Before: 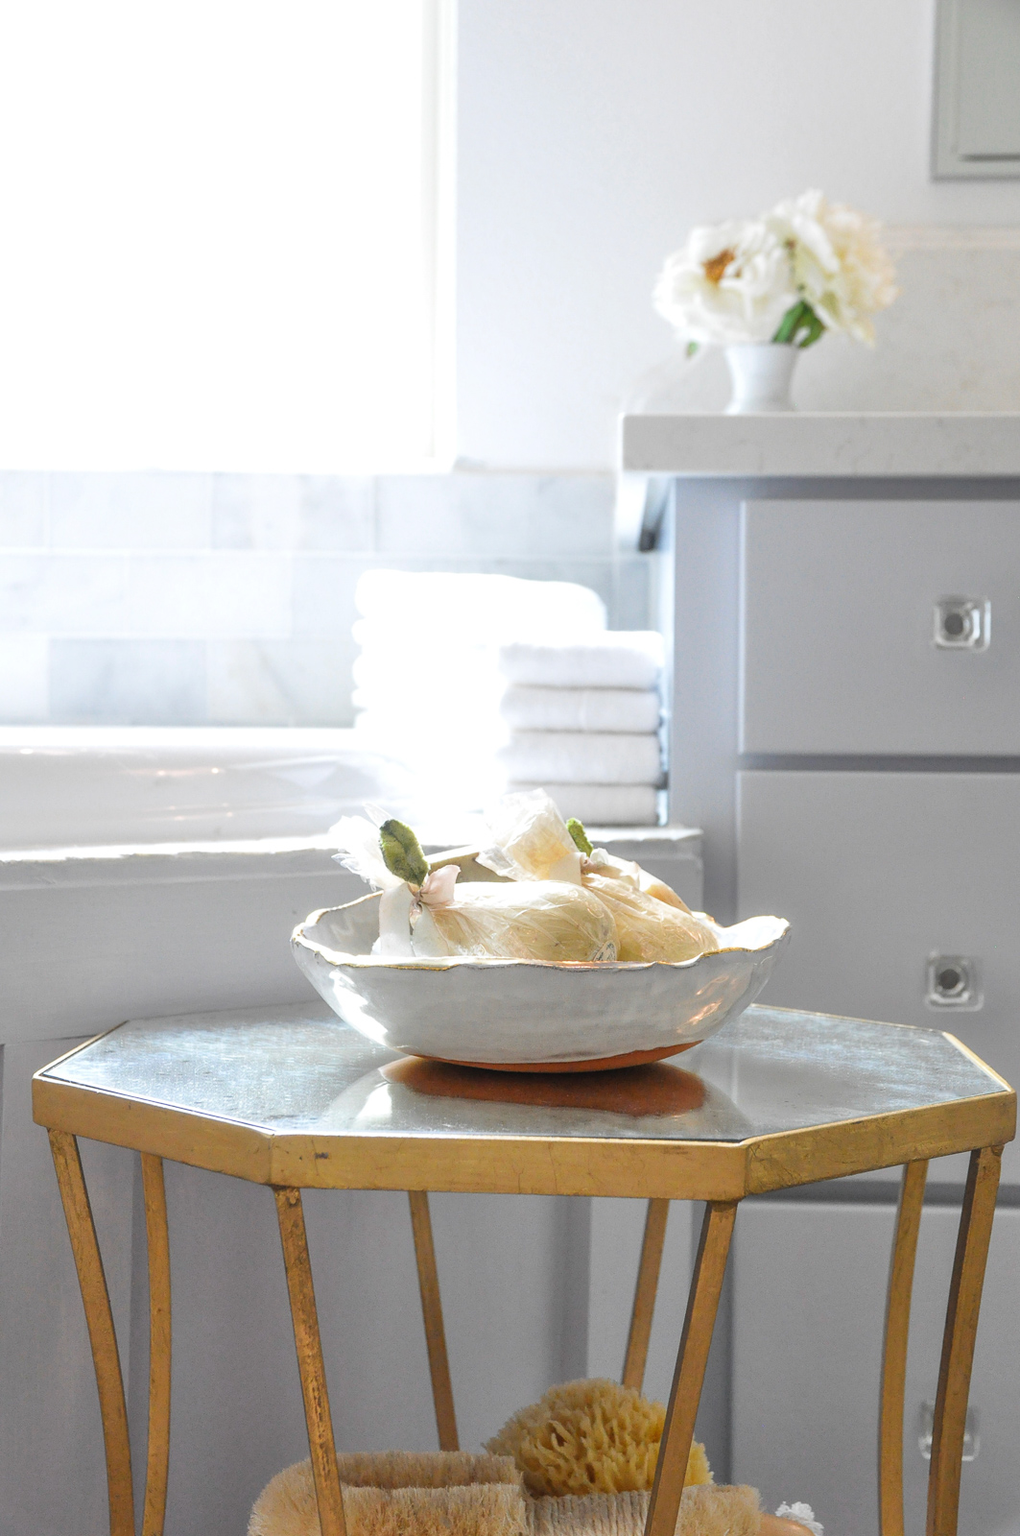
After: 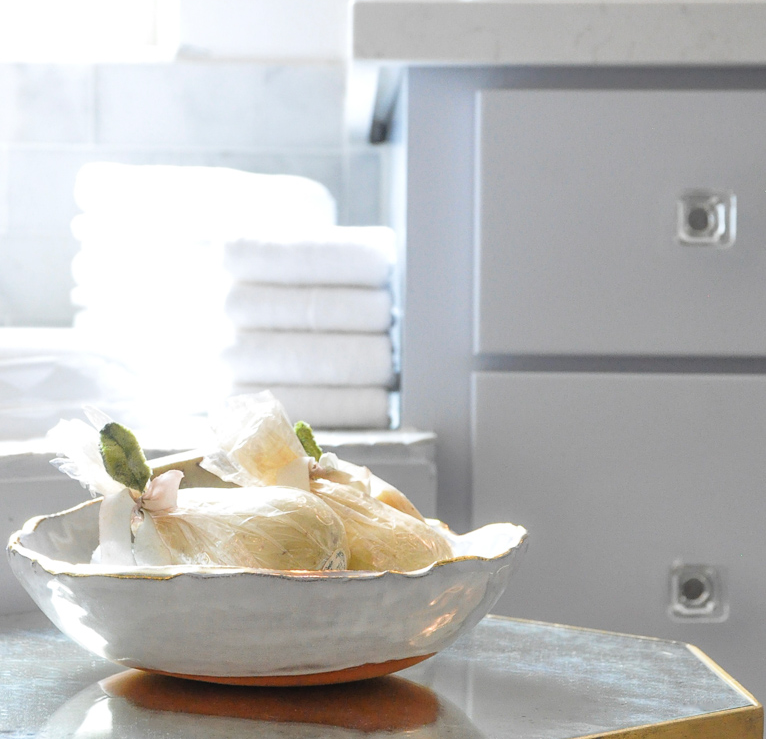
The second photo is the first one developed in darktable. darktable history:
crop and rotate: left 27.935%, top 26.938%, bottom 26.842%
